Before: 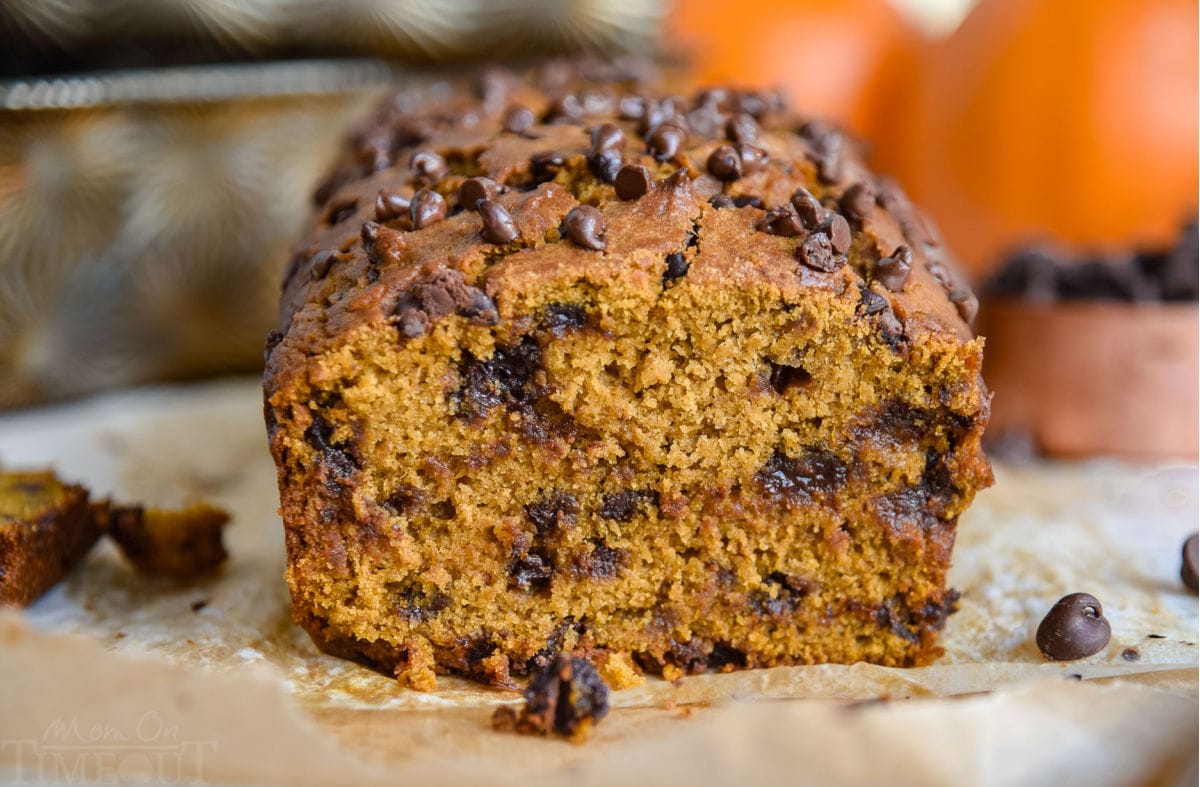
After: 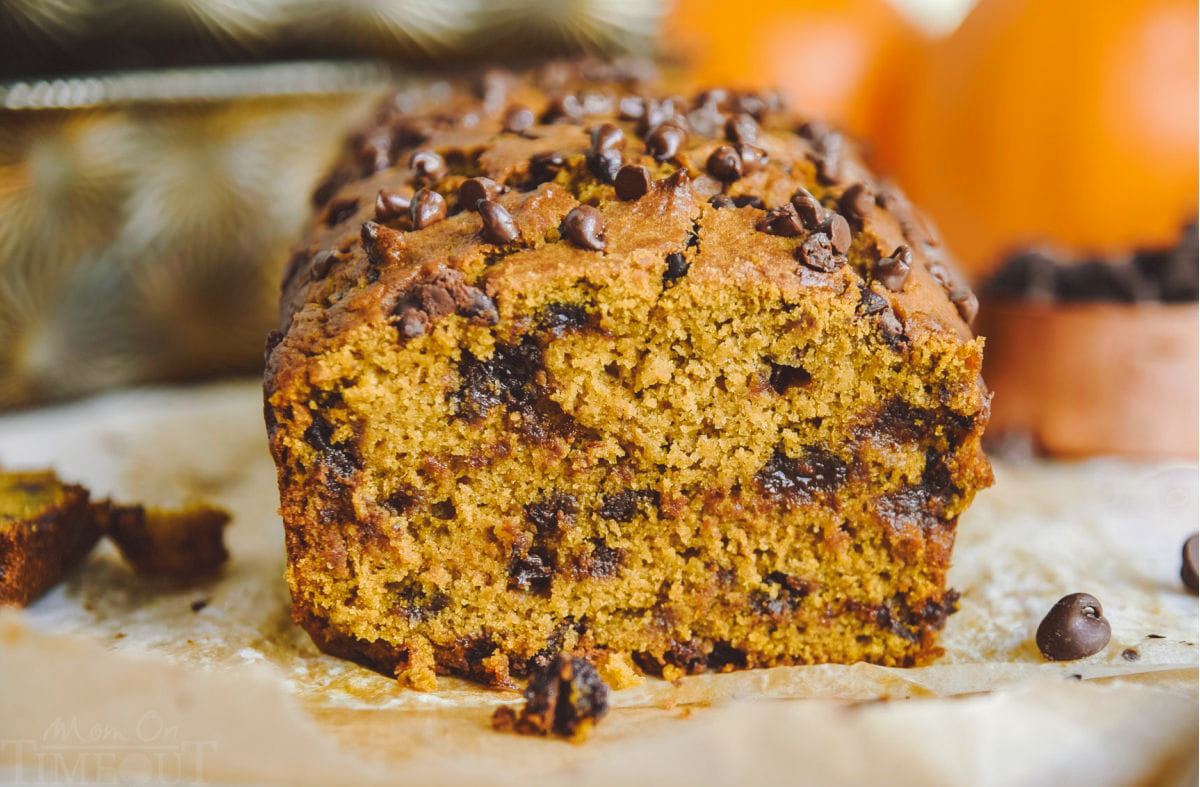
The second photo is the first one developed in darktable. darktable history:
tone curve: curves: ch0 [(0, 0) (0.003, 0.1) (0.011, 0.101) (0.025, 0.11) (0.044, 0.126) (0.069, 0.14) (0.1, 0.158) (0.136, 0.18) (0.177, 0.206) (0.224, 0.243) (0.277, 0.293) (0.335, 0.36) (0.399, 0.446) (0.468, 0.537) (0.543, 0.618) (0.623, 0.694) (0.709, 0.763) (0.801, 0.836) (0.898, 0.908) (1, 1)], preserve colors none
color look up table: target L [93.06, 90.68, 87.45, 90.26, 86.8, 75.86, 59.82, 52.03, 58.69, 50.55, 38, 21.18, 200.64, 89.42, 69.8, 71.99, 70.26, 64.71, 62.59, 55.62, 53.8, 51.75, 41.49, 35.59, 31.23, 30.23, 28.32, 13.37, 1.058, 87.18, 81.32, 76.19, 75.46, 64.97, 63.9, 54.23, 51.69, 41.94, 42.4, 35.59, 36.21, 24.2, 14.86, 9.613, 92.68, 81.76, 67.84, 54.69, 45.61], target a [-7.437, -11.06, -30.03, -15.76, -39.07, -49.11, -24.24, -40.18, -36.44, -19.89, -22.7, -18.08, 0, 4.092, 35.07, 8.778, 6.207, 6.426, 28.1, 18.64, 74.02, 74.43, 59.86, -1.285, 7.014, 24.91, 39.05, 27.32, 4.294, 21.78, 15.51, 36.01, 51.04, 24, 52.79, 76.42, 67.82, 9.552, 33.34, -0.683, 43.85, 40.53, 33.2, 16.24, -35.03, -21.08, -33.21, -8.228, -24.3], target b [15.76, 56.55, 45.37, 4.491, 17.69, 34.63, 44.58, 37.01, 14.87, 23.59, 29.64, 22.64, -0.001, 12.44, 56.54, 71.82, 49.11, 5.629, 28.08, 58.83, 25.44, 74.35, 59.06, 43.8, 8.627, 46.74, 18.78, 22.28, 1.154, -8.133, -5.889, 1.474, -27.54, -35.13, -43.56, -15.85, 11.96, -52.25, -16.21, -19.95, -50.89, -29.1, -41.29, -19.5, -5.856, -18.19, -8.716, -31.62, 0.539], num patches 49
